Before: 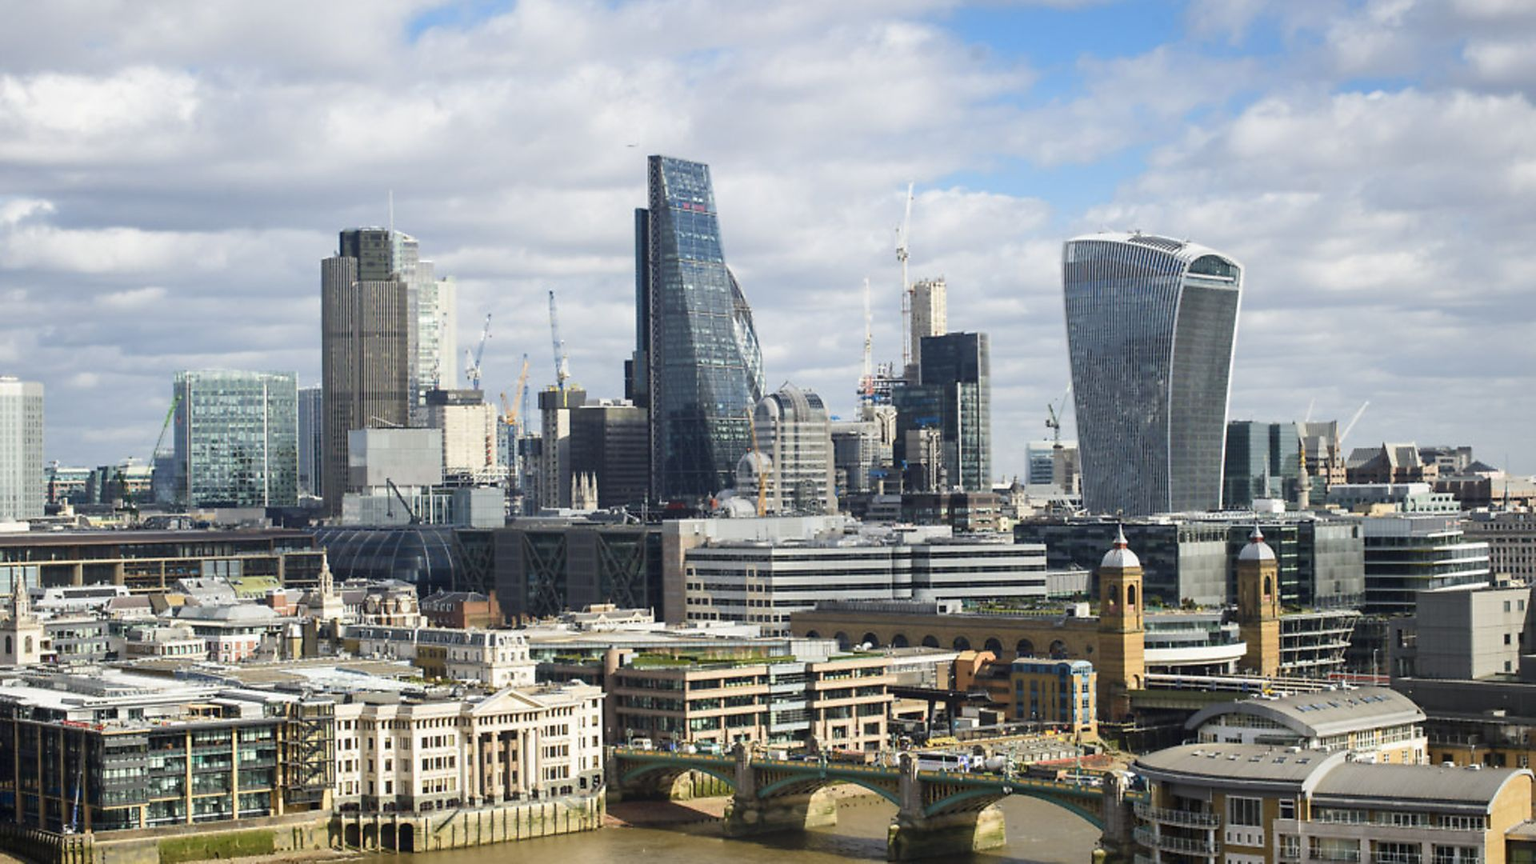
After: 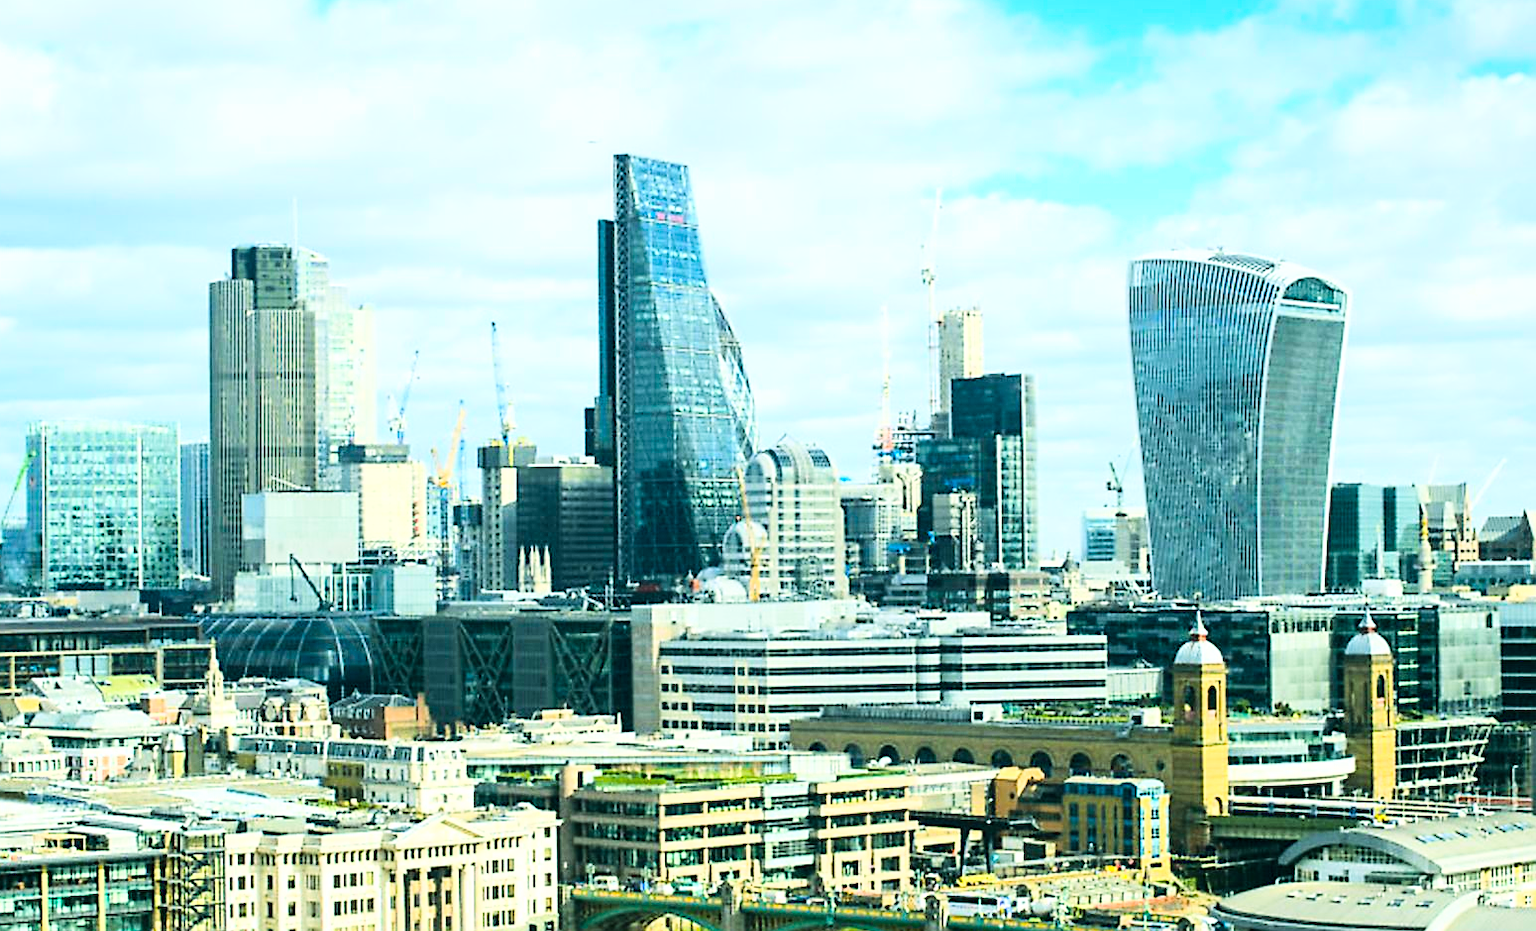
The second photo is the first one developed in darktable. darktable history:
sharpen: on, module defaults
color balance rgb: power › chroma 2.156%, power › hue 164.26°, perceptual saturation grading › global saturation 30.443%, global vibrance 14.579%
crop: left 9.967%, top 3.616%, right 9.289%, bottom 9.256%
base curve: curves: ch0 [(0, 0.003) (0.001, 0.002) (0.006, 0.004) (0.02, 0.022) (0.048, 0.086) (0.094, 0.234) (0.162, 0.431) (0.258, 0.629) (0.385, 0.8) (0.548, 0.918) (0.751, 0.988) (1, 1)]
